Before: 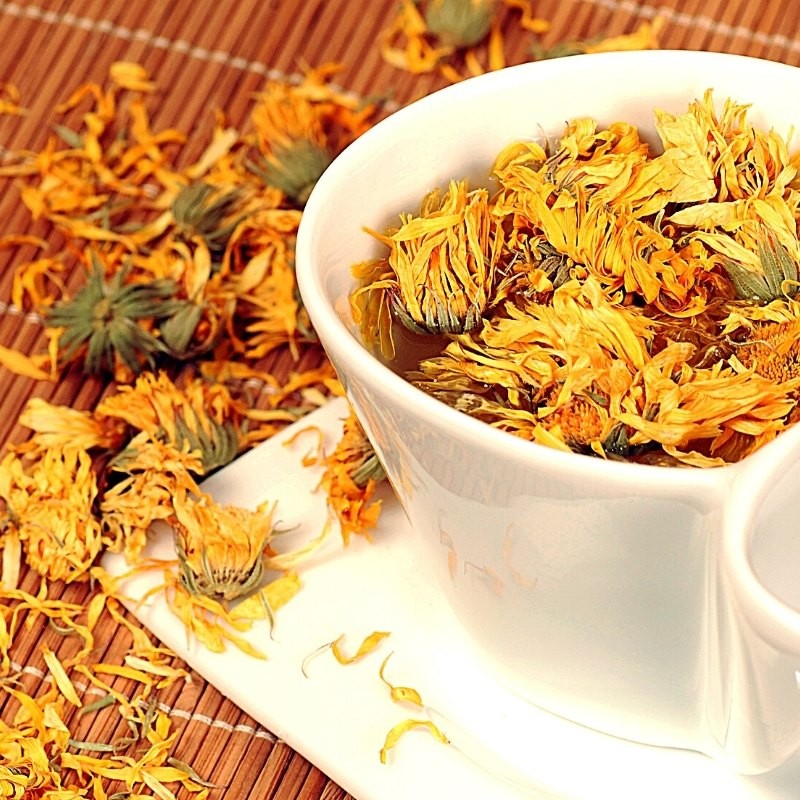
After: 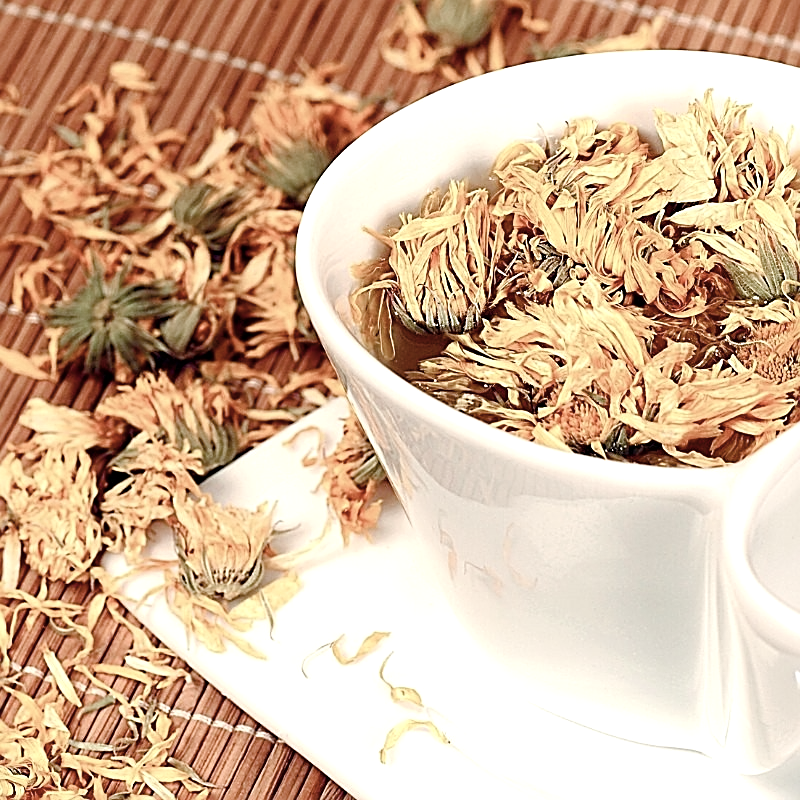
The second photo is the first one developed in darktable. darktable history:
sharpen: on, module defaults
color balance rgb: shadows lift › chroma 3.213%, shadows lift › hue 279.93°, perceptual saturation grading › global saturation 20%, perceptual saturation grading › highlights -50.1%, perceptual saturation grading › shadows 30.086%
contrast brightness saturation: contrast 0.103, saturation -0.362
exposure: exposure 0.202 EV, compensate highlight preservation false
